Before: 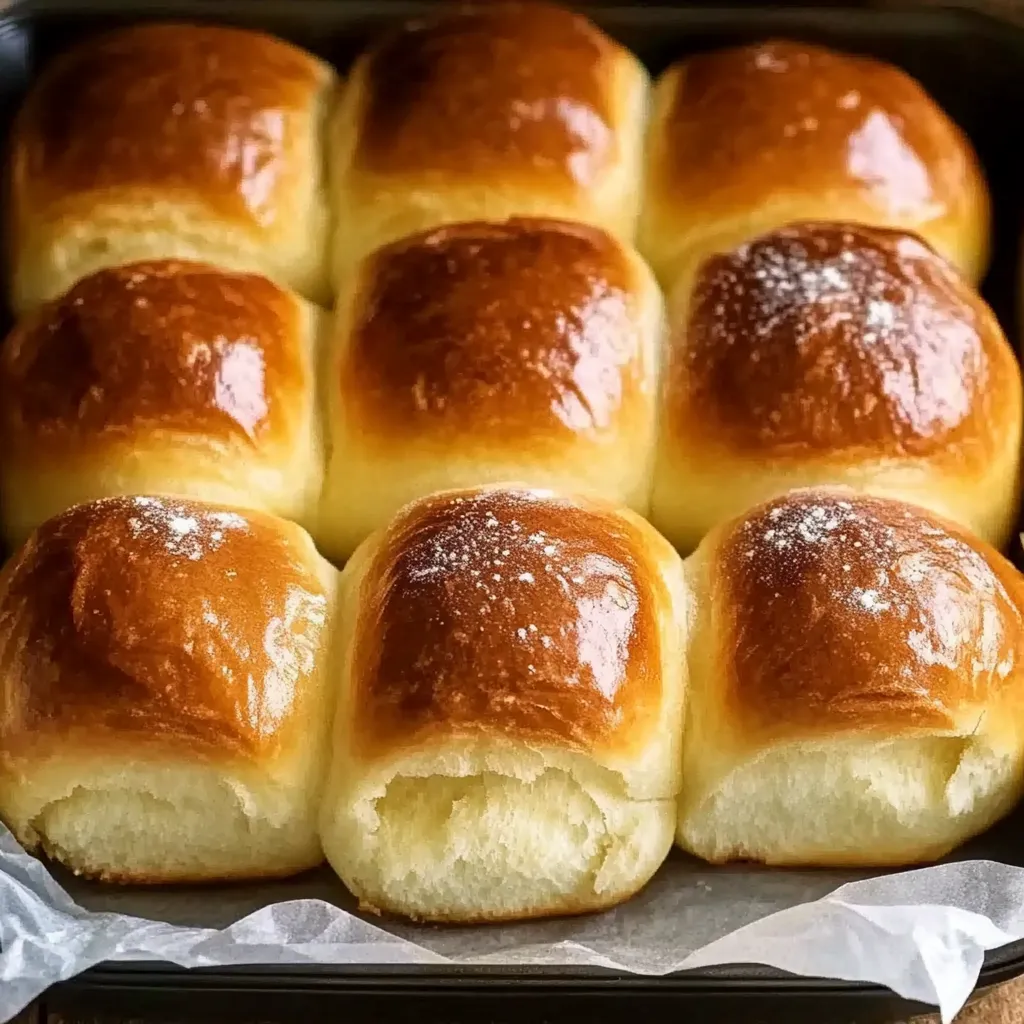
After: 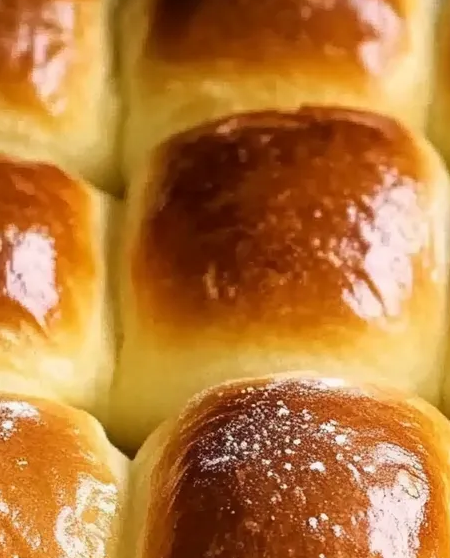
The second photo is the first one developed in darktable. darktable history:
crop: left 20.504%, top 10.91%, right 35.507%, bottom 34.548%
